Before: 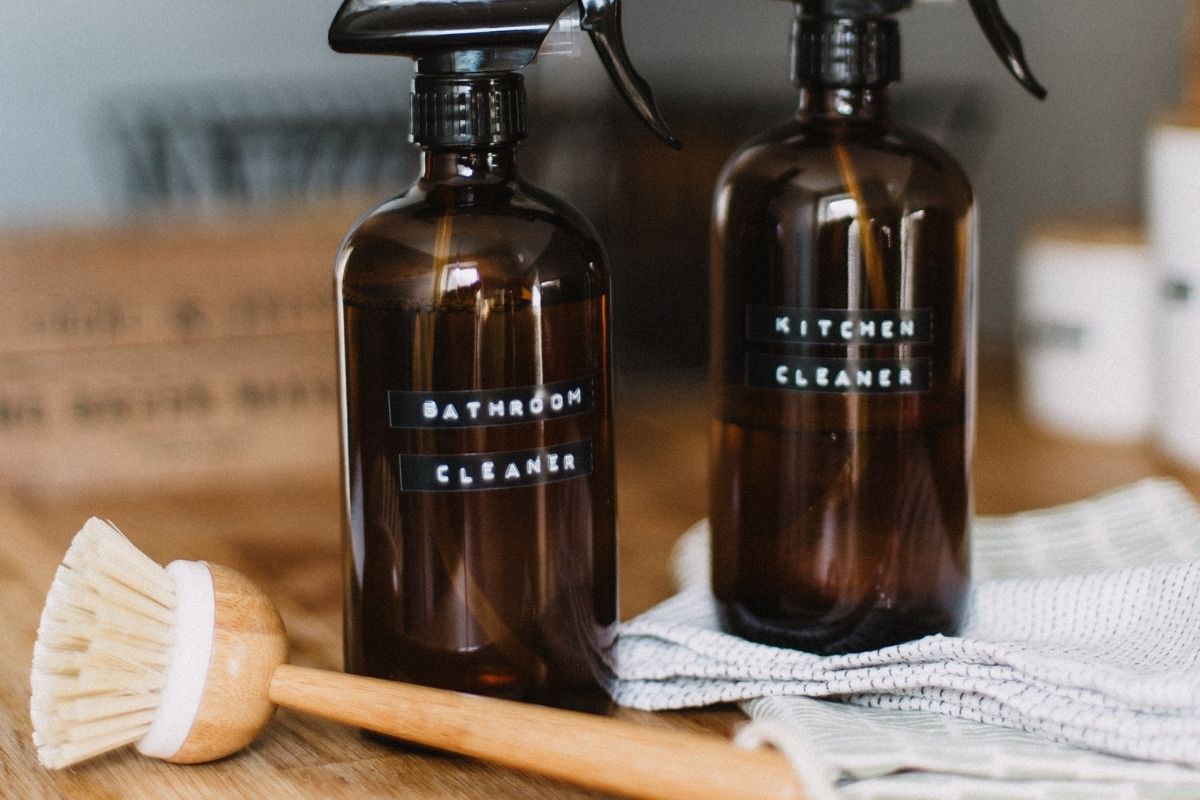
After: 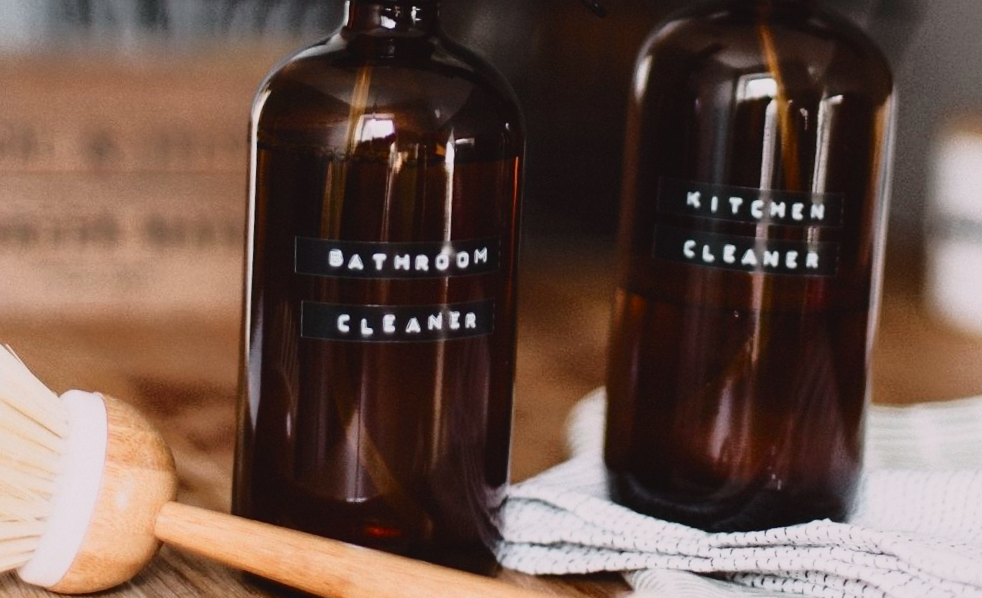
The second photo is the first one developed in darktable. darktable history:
crop and rotate: angle -4.17°, left 9.745%, top 20.551%, right 11.965%, bottom 11.84%
tone curve: curves: ch0 [(0, 0.032) (0.094, 0.08) (0.265, 0.208) (0.41, 0.417) (0.498, 0.496) (0.638, 0.673) (0.819, 0.841) (0.96, 0.899)]; ch1 [(0, 0) (0.161, 0.092) (0.37, 0.302) (0.417, 0.434) (0.495, 0.504) (0.576, 0.589) (0.725, 0.765) (1, 1)]; ch2 [(0, 0) (0.352, 0.403) (0.45, 0.469) (0.521, 0.515) (0.59, 0.579) (1, 1)], color space Lab, independent channels, preserve colors none
